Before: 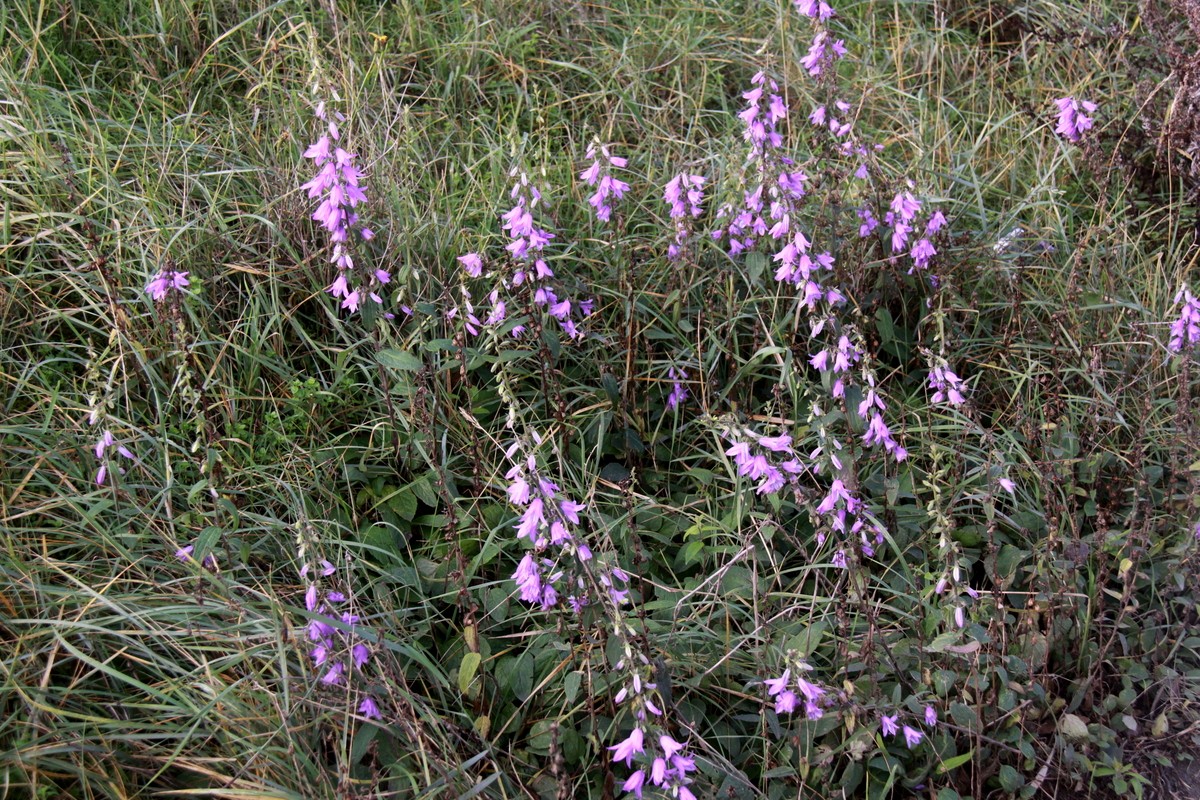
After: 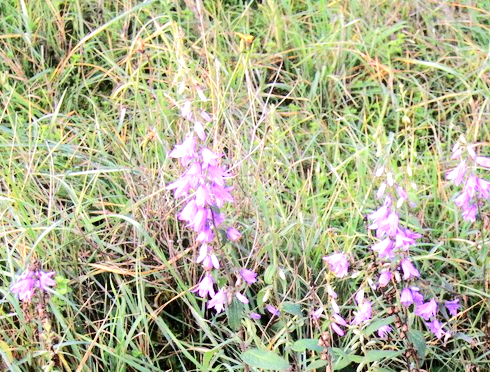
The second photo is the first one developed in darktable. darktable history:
tone equalizer: -7 EV 0.142 EV, -6 EV 0.622 EV, -5 EV 1.18 EV, -4 EV 1.36 EV, -3 EV 1.16 EV, -2 EV 0.6 EV, -1 EV 0.155 EV, edges refinement/feathering 500, mask exposure compensation -1.57 EV, preserve details no
crop and rotate: left 11.191%, top 0.114%, right 47.896%, bottom 53.384%
exposure: black level correction 0, exposure 0.5 EV, compensate exposure bias true, compensate highlight preservation false
